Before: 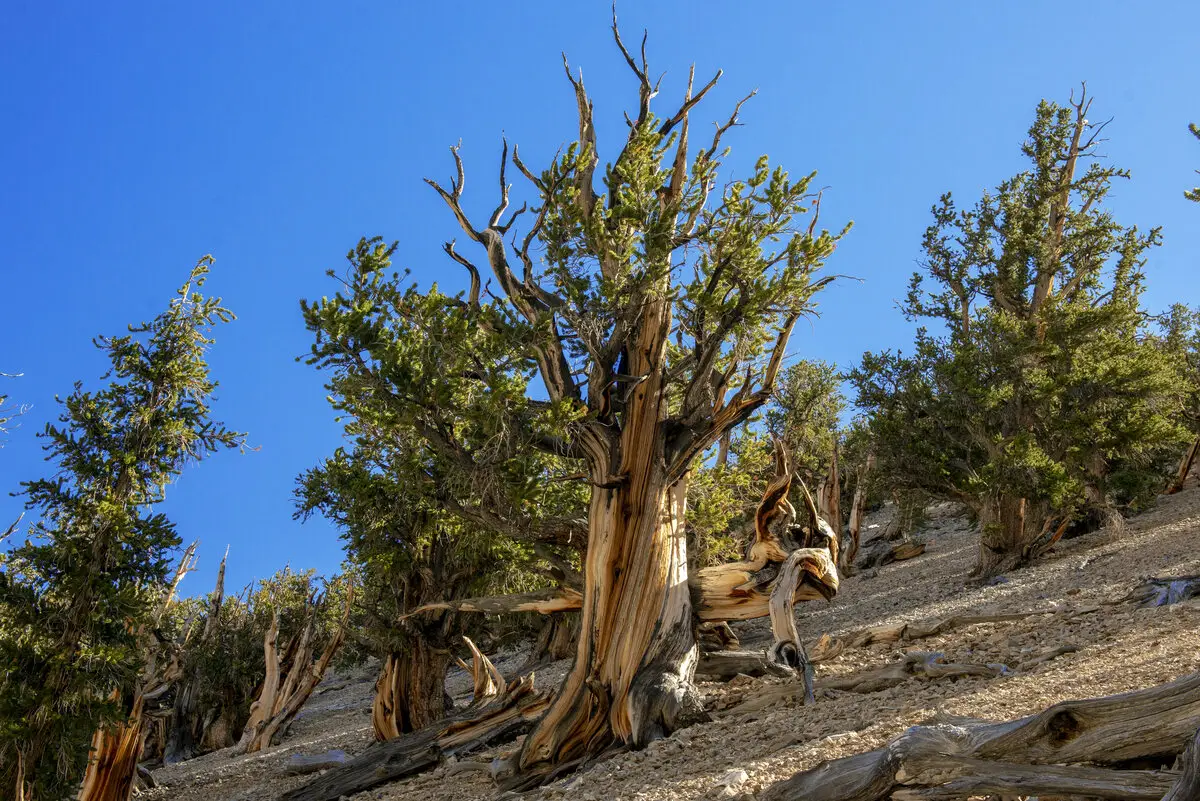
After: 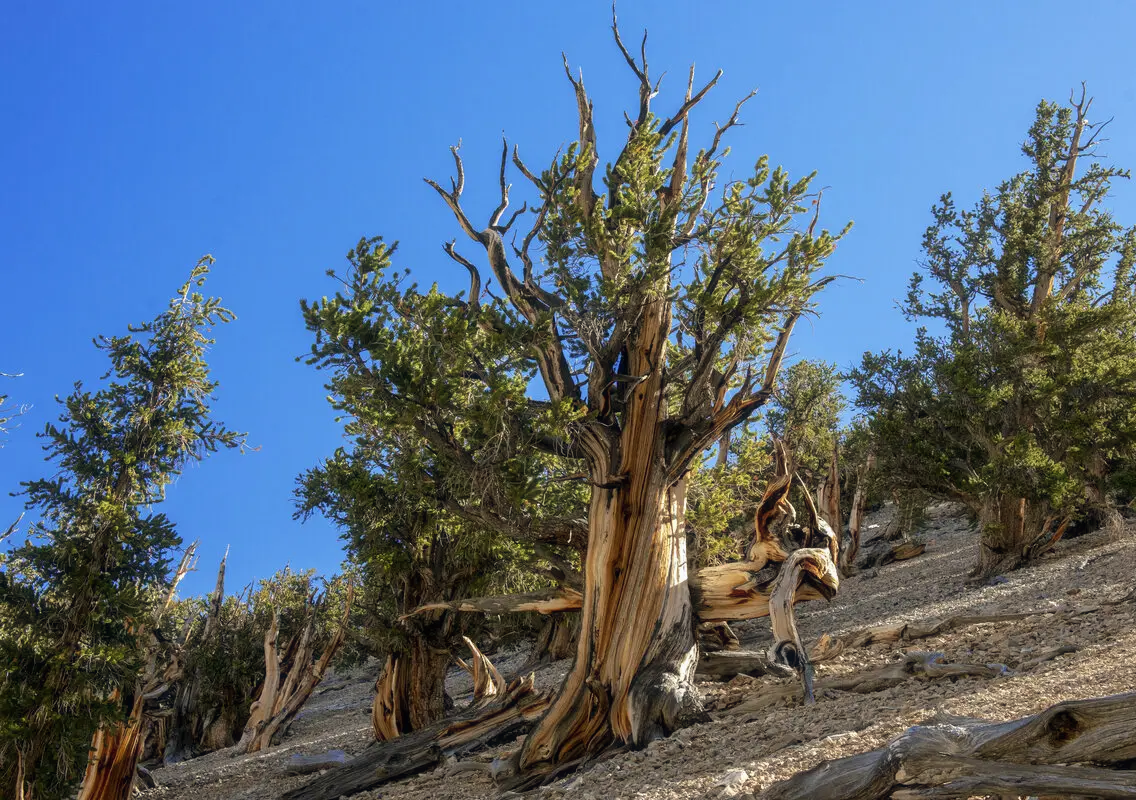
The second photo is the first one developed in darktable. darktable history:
crop and rotate: left 0%, right 5.328%
haze removal: strength -0.045, compatibility mode true, adaptive false
